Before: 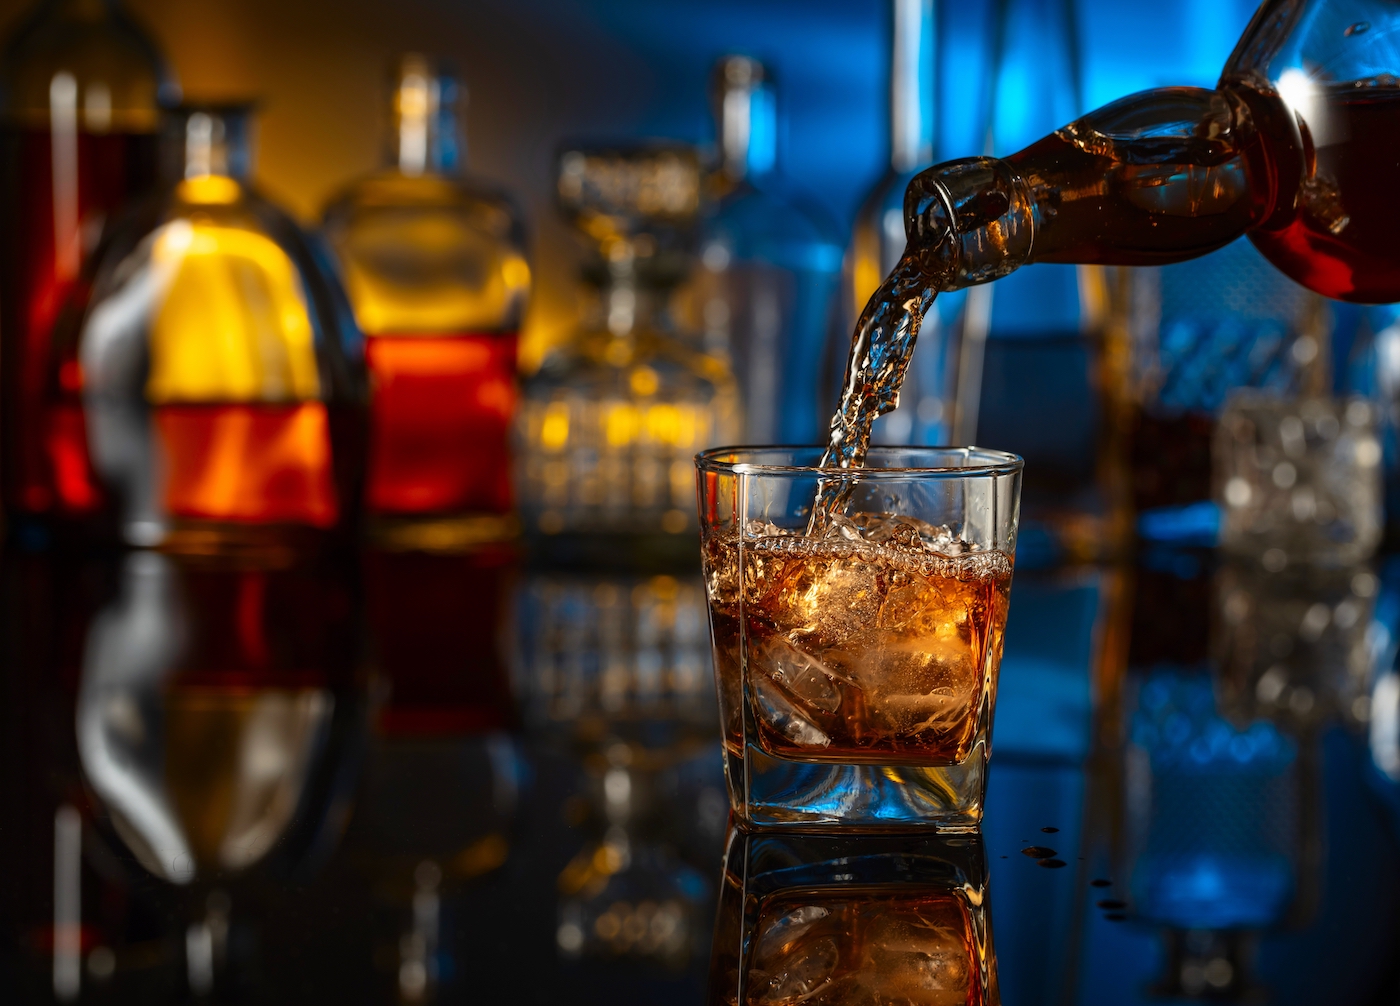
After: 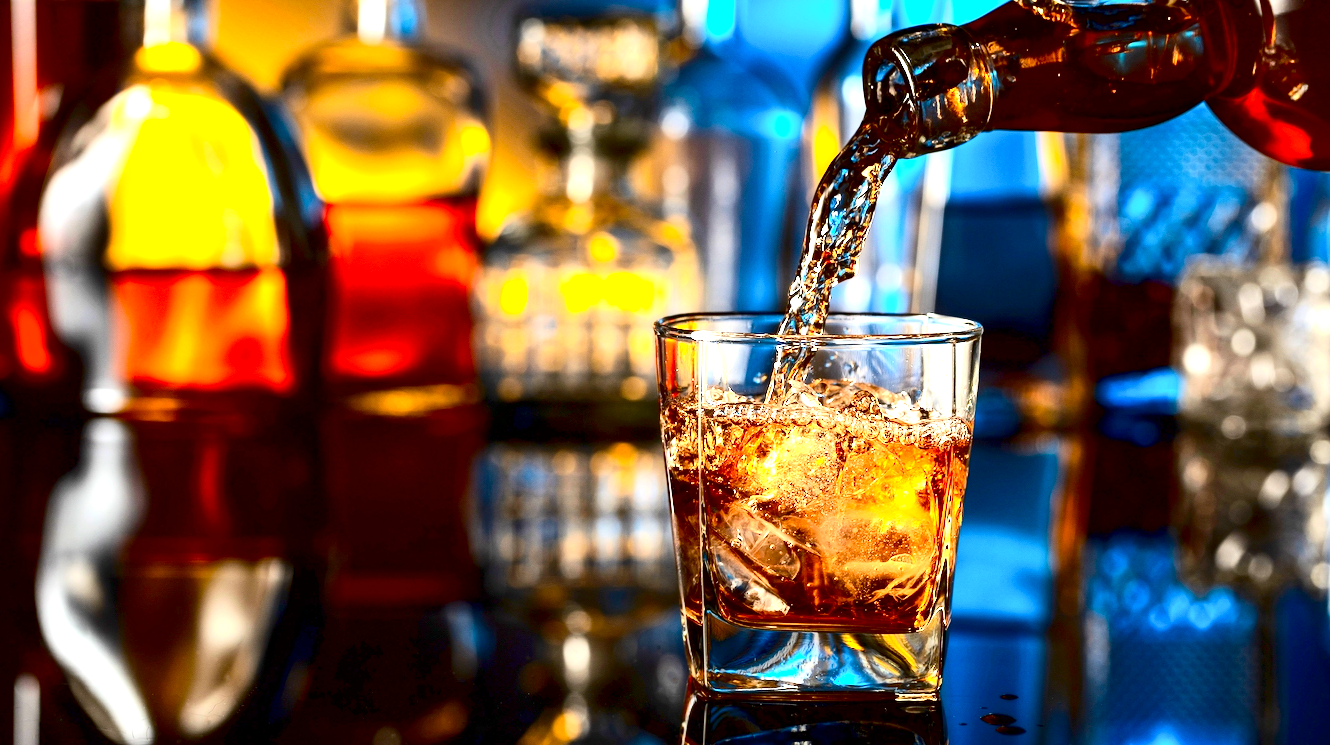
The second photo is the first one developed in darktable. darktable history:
exposure: black level correction 0.005, exposure 2.084 EV, compensate highlight preservation false
contrast brightness saturation: contrast 0.28
crop and rotate: left 2.991%, top 13.302%, right 1.981%, bottom 12.636%
